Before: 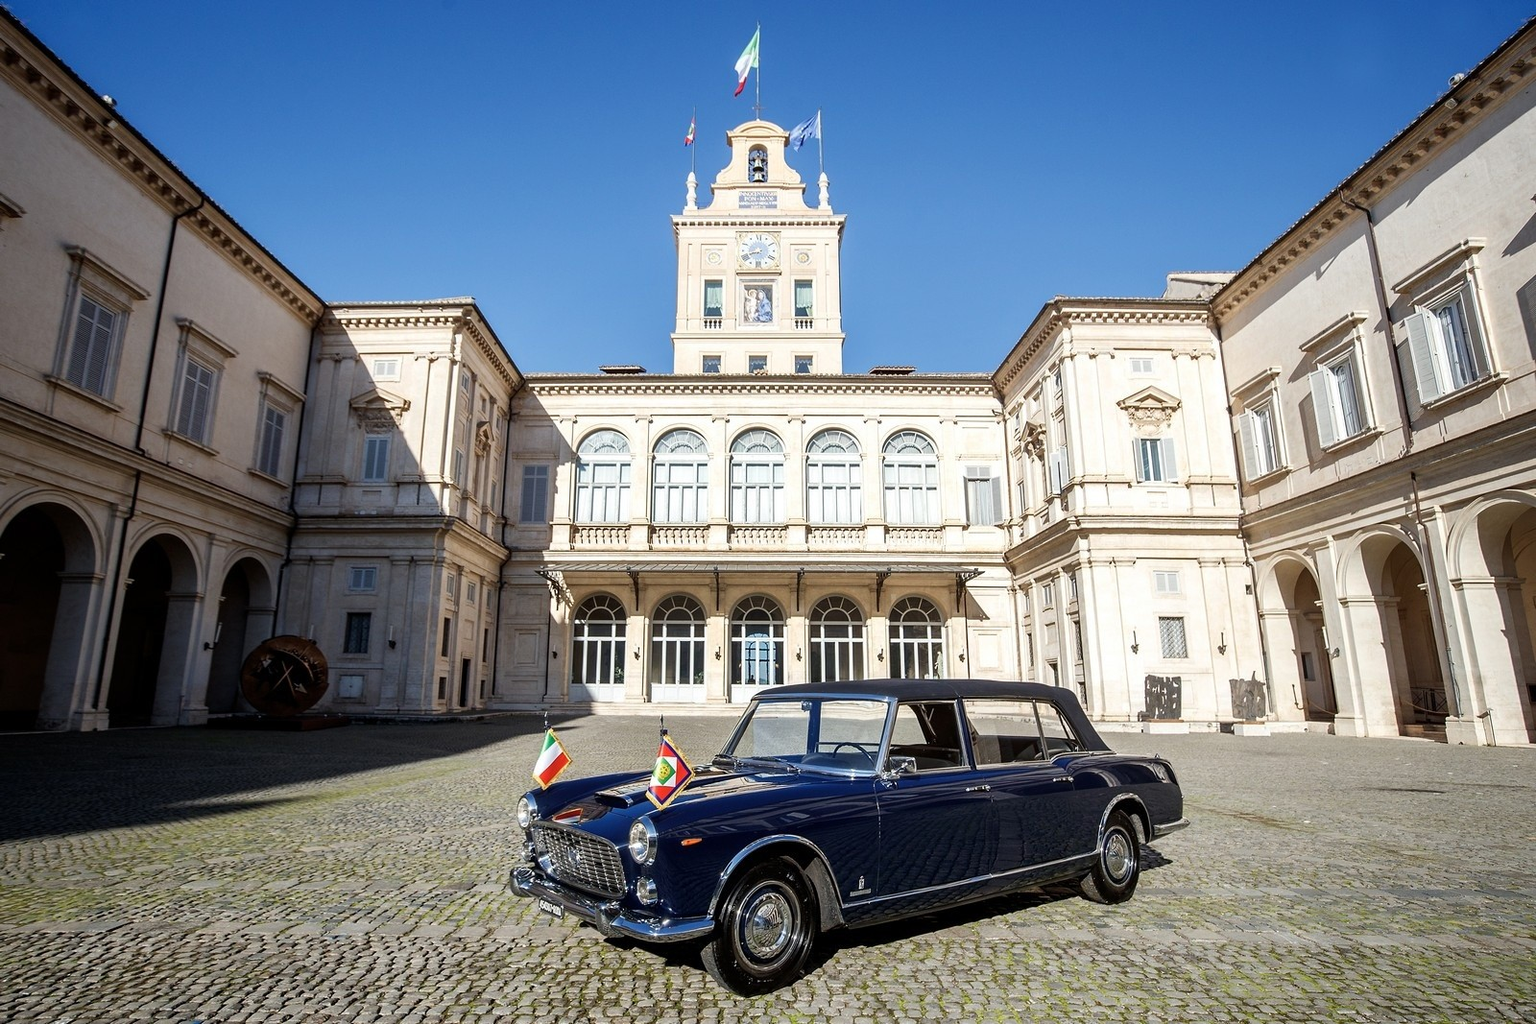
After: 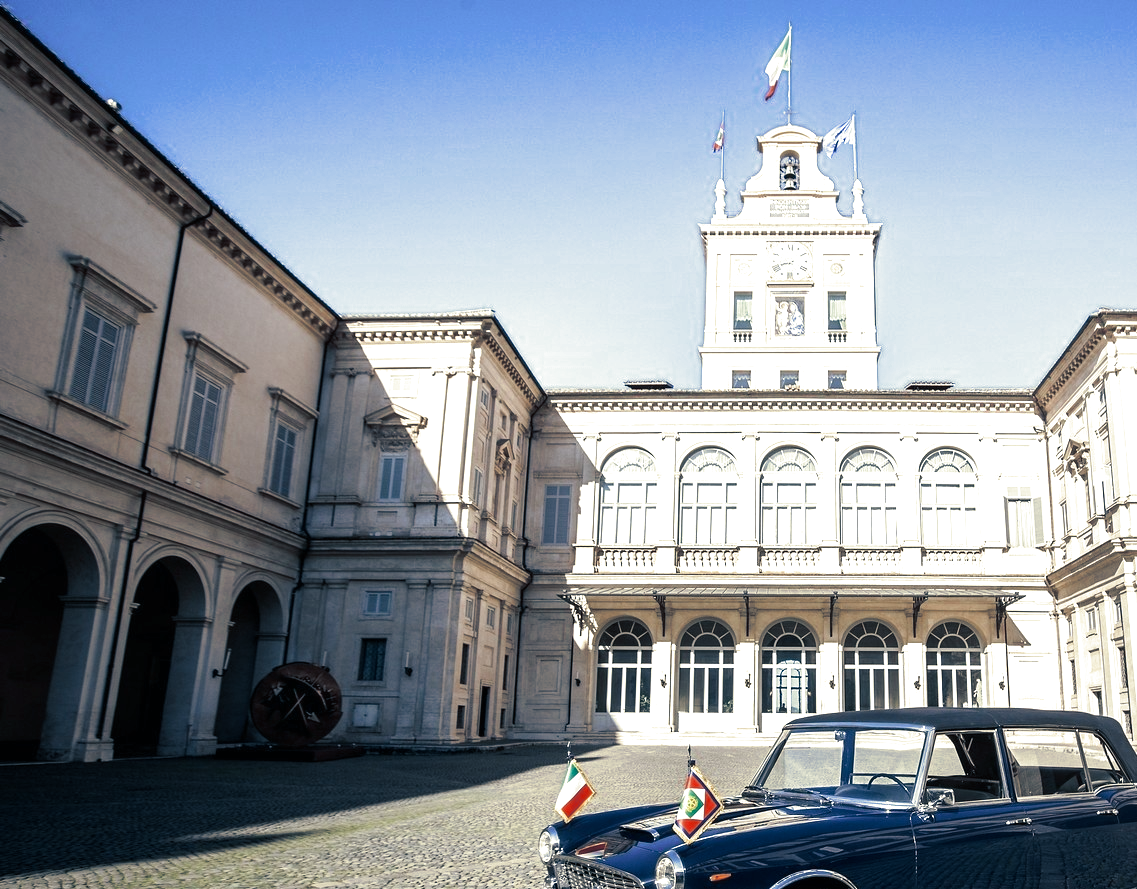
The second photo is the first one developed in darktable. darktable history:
crop: right 28.885%, bottom 16.626%
exposure: black level correction 0, exposure 0.5 EV, compensate highlight preservation false
split-toning: shadows › hue 216°, shadows › saturation 1, highlights › hue 57.6°, balance -33.4
color zones: curves: ch0 [(0, 0.5) (0.125, 0.4) (0.25, 0.5) (0.375, 0.4) (0.5, 0.4) (0.625, 0.6) (0.75, 0.6) (0.875, 0.5)]; ch1 [(0, 0.35) (0.125, 0.45) (0.25, 0.35) (0.375, 0.35) (0.5, 0.35) (0.625, 0.35) (0.75, 0.45) (0.875, 0.35)]; ch2 [(0, 0.6) (0.125, 0.5) (0.25, 0.5) (0.375, 0.6) (0.5, 0.6) (0.625, 0.5) (0.75, 0.5) (0.875, 0.5)]
